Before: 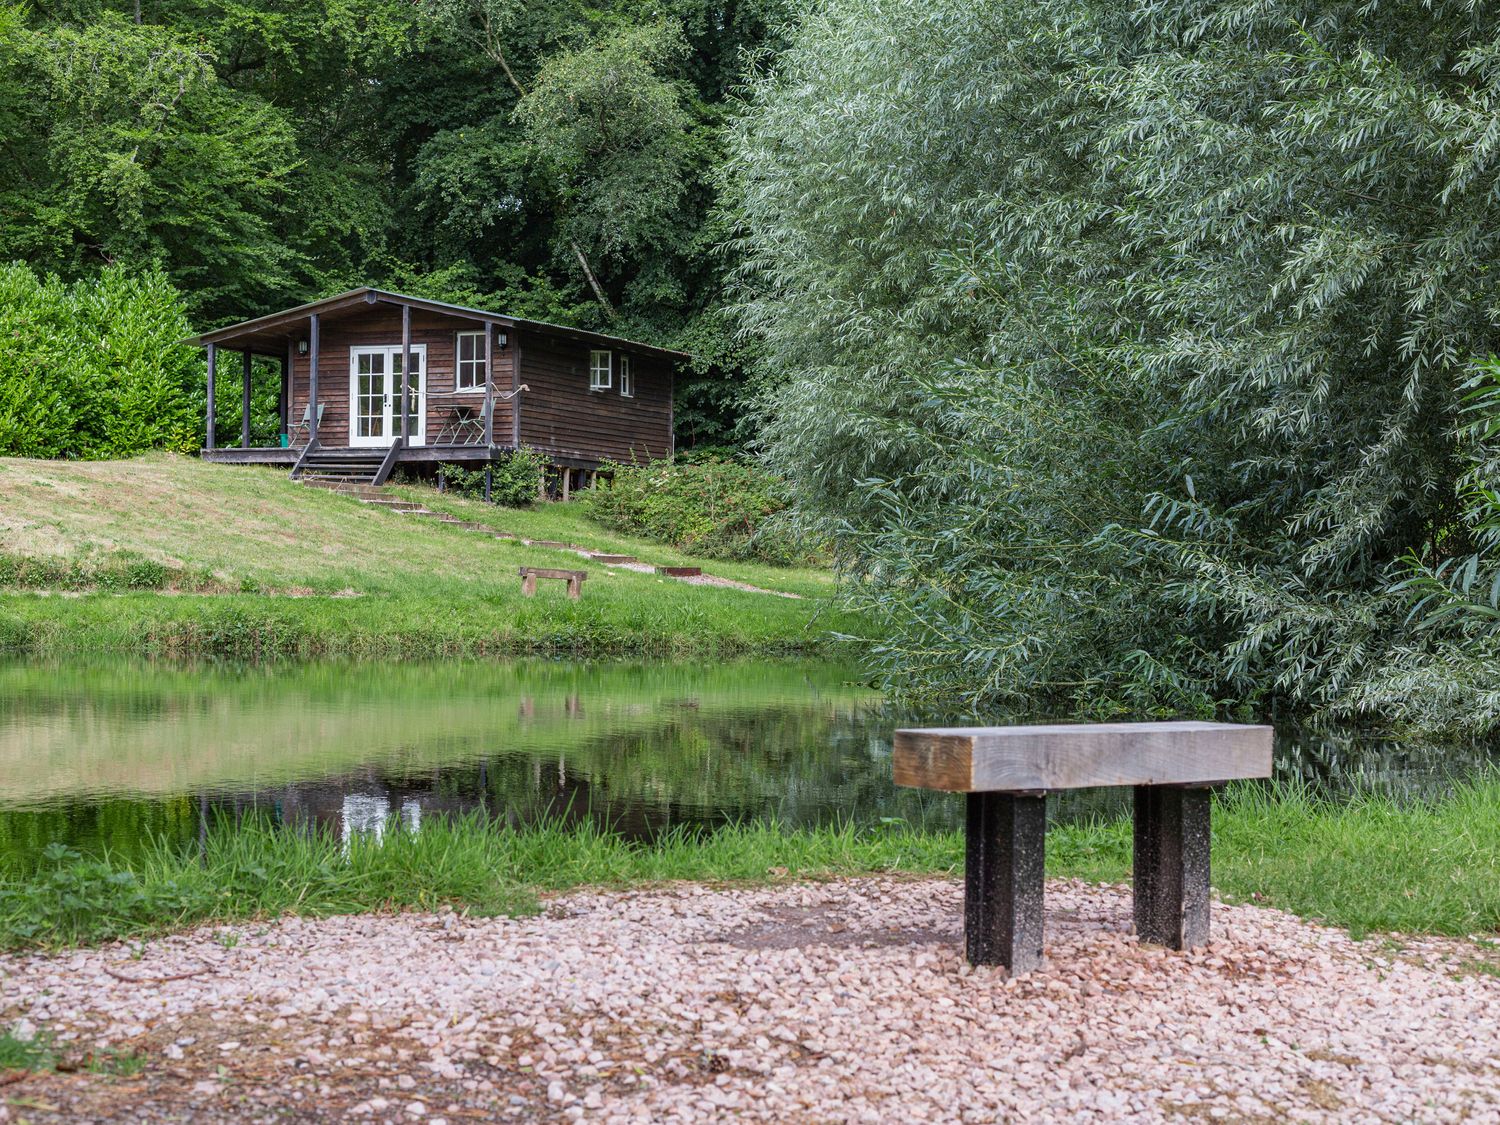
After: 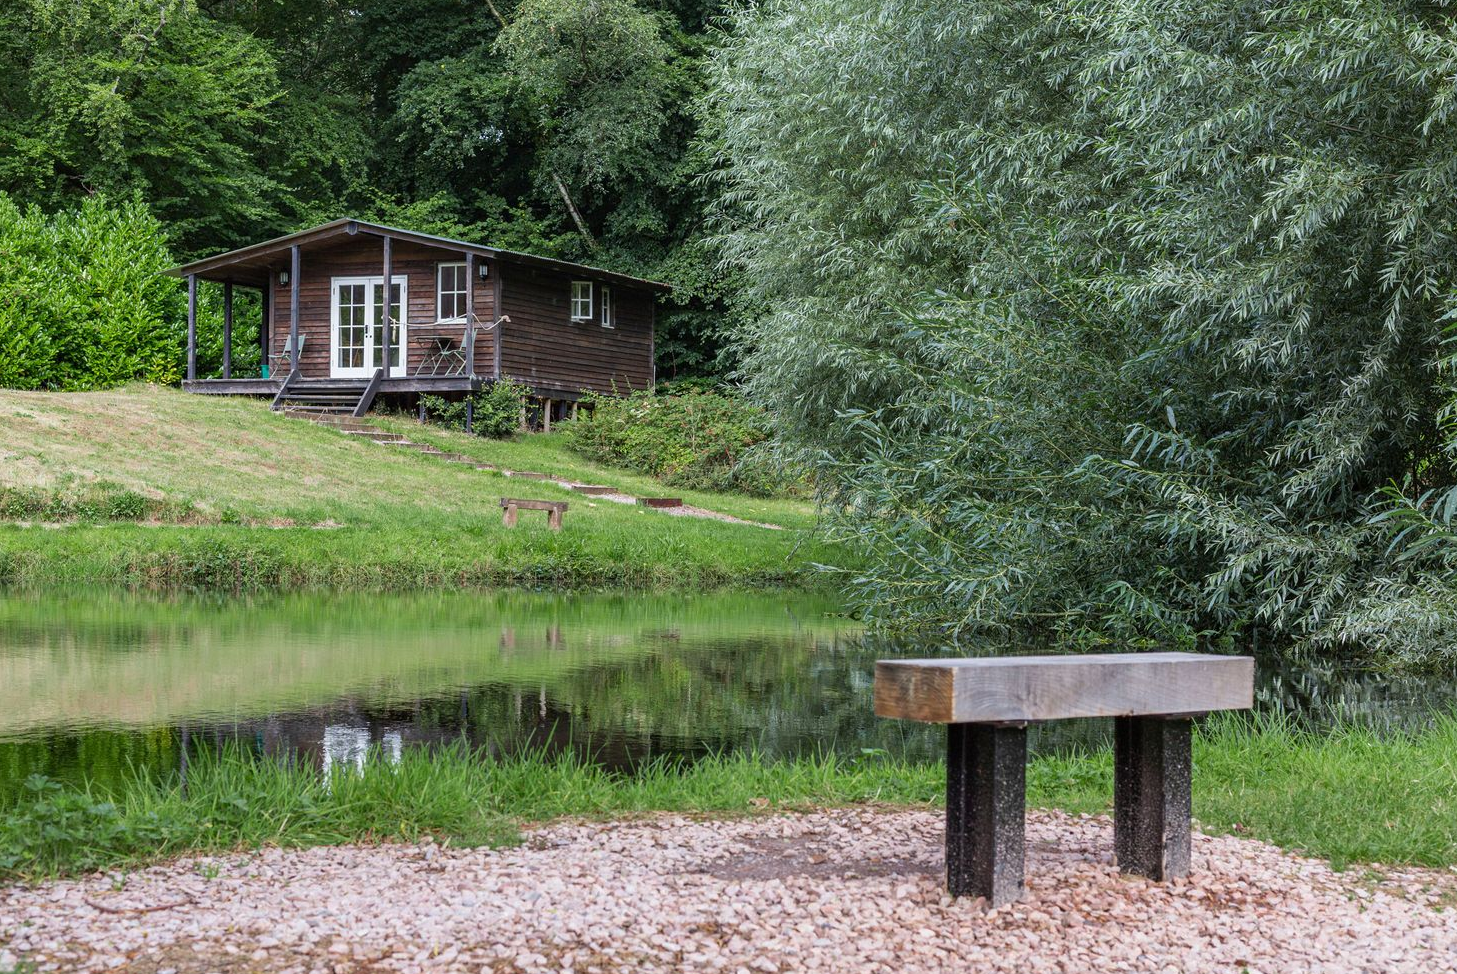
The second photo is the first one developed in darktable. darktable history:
crop: left 1.321%, top 6.19%, right 1.541%, bottom 7.17%
